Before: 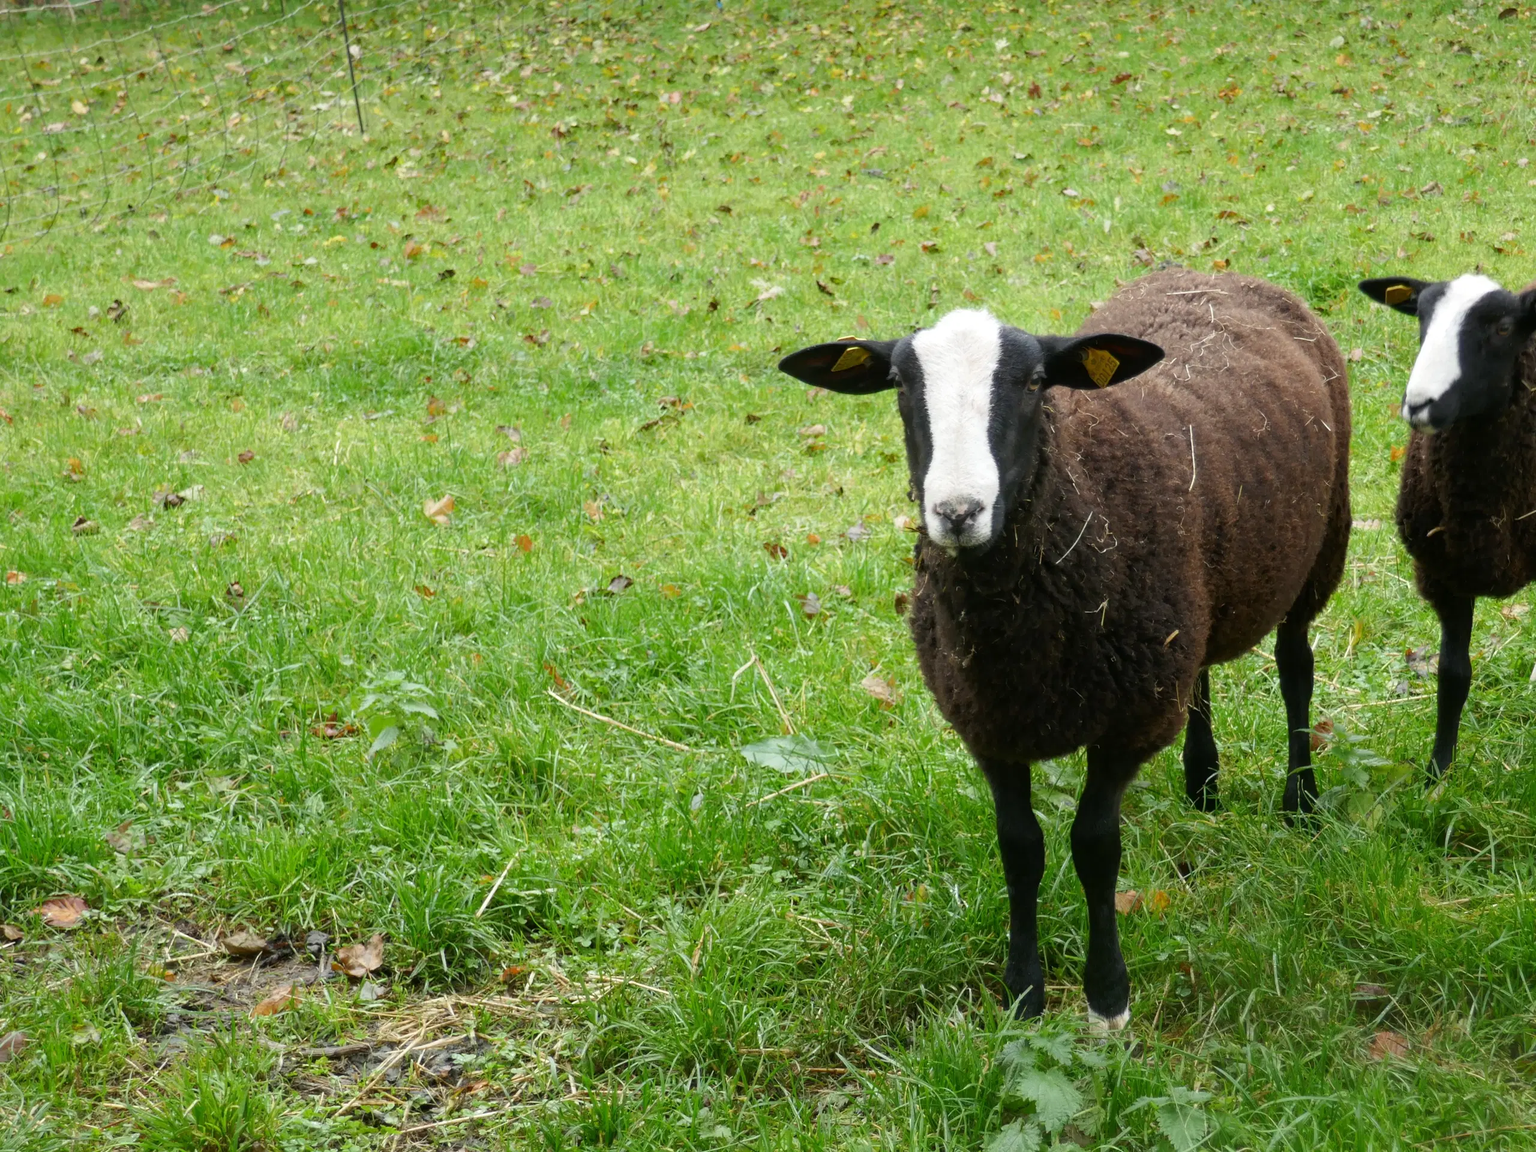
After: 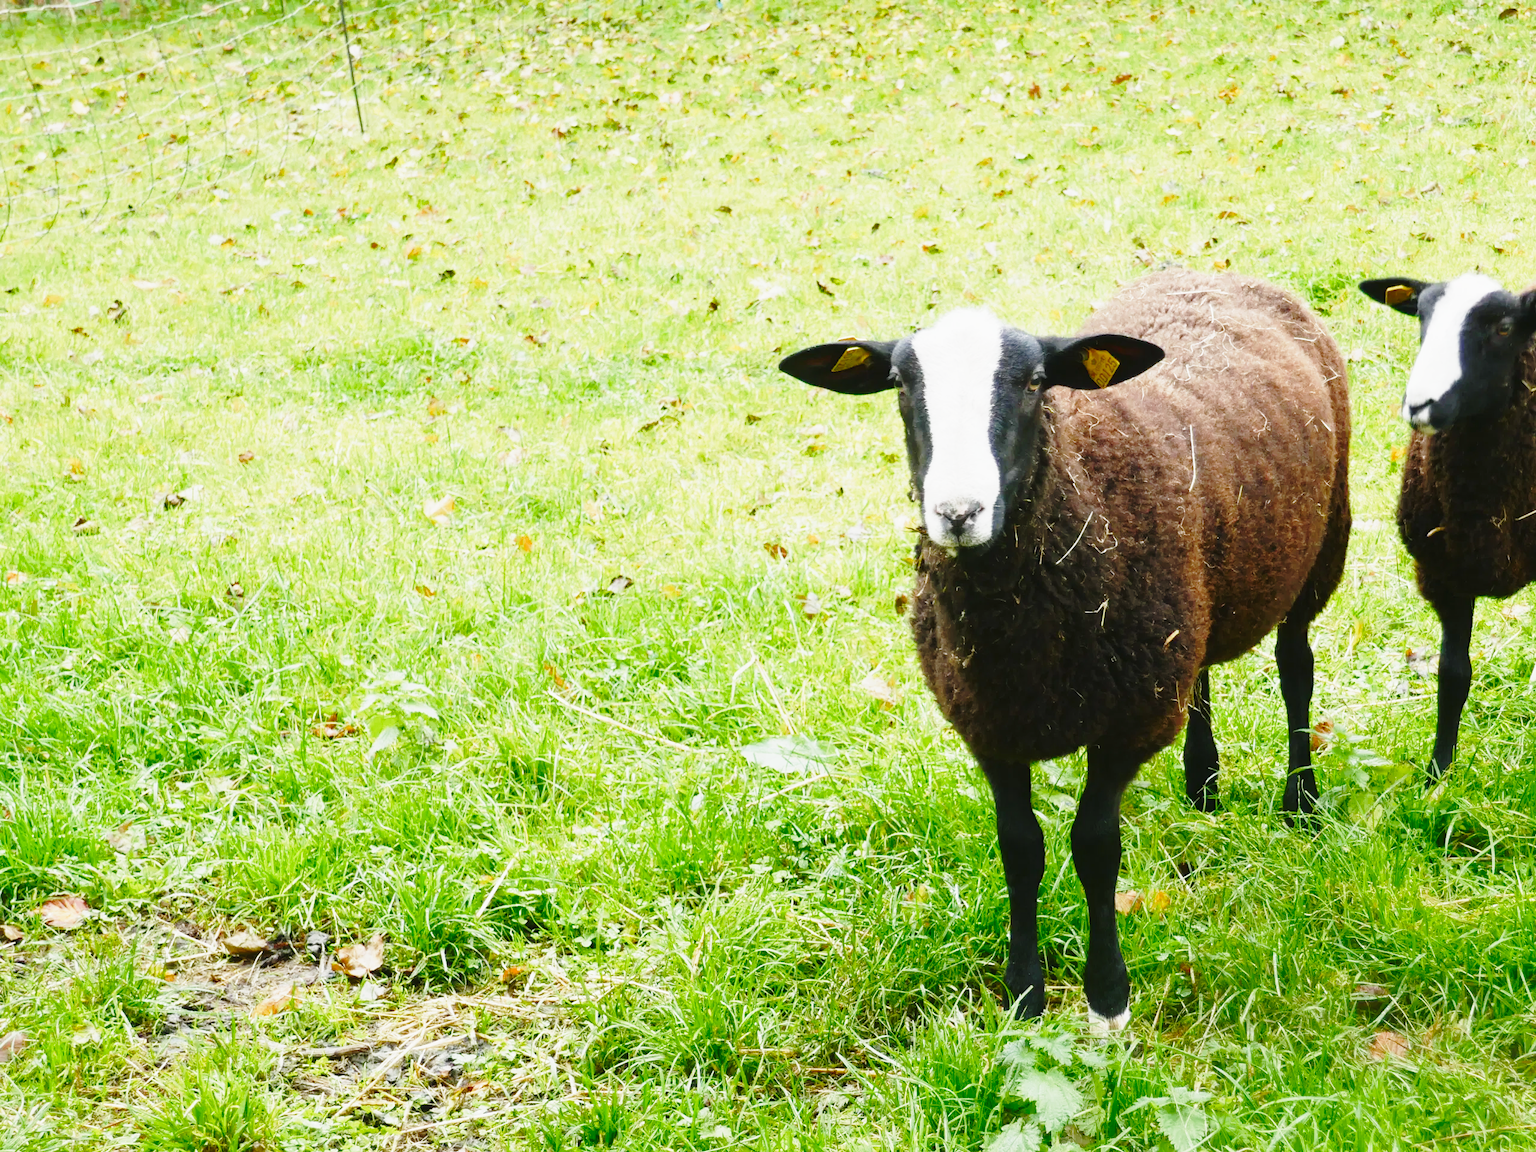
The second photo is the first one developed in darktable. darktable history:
contrast brightness saturation: contrast -0.08, brightness -0.04, saturation -0.11
color balance rgb: perceptual saturation grading › global saturation 20%, perceptual saturation grading › highlights -25%, perceptual saturation grading › shadows 25%
white balance: emerald 1
exposure: black level correction 0, exposure 0.7 EV, compensate exposure bias true, compensate highlight preservation false
base curve: curves: ch0 [(0, 0) (0.036, 0.037) (0.121, 0.228) (0.46, 0.76) (0.859, 0.983) (1, 1)], preserve colors none
